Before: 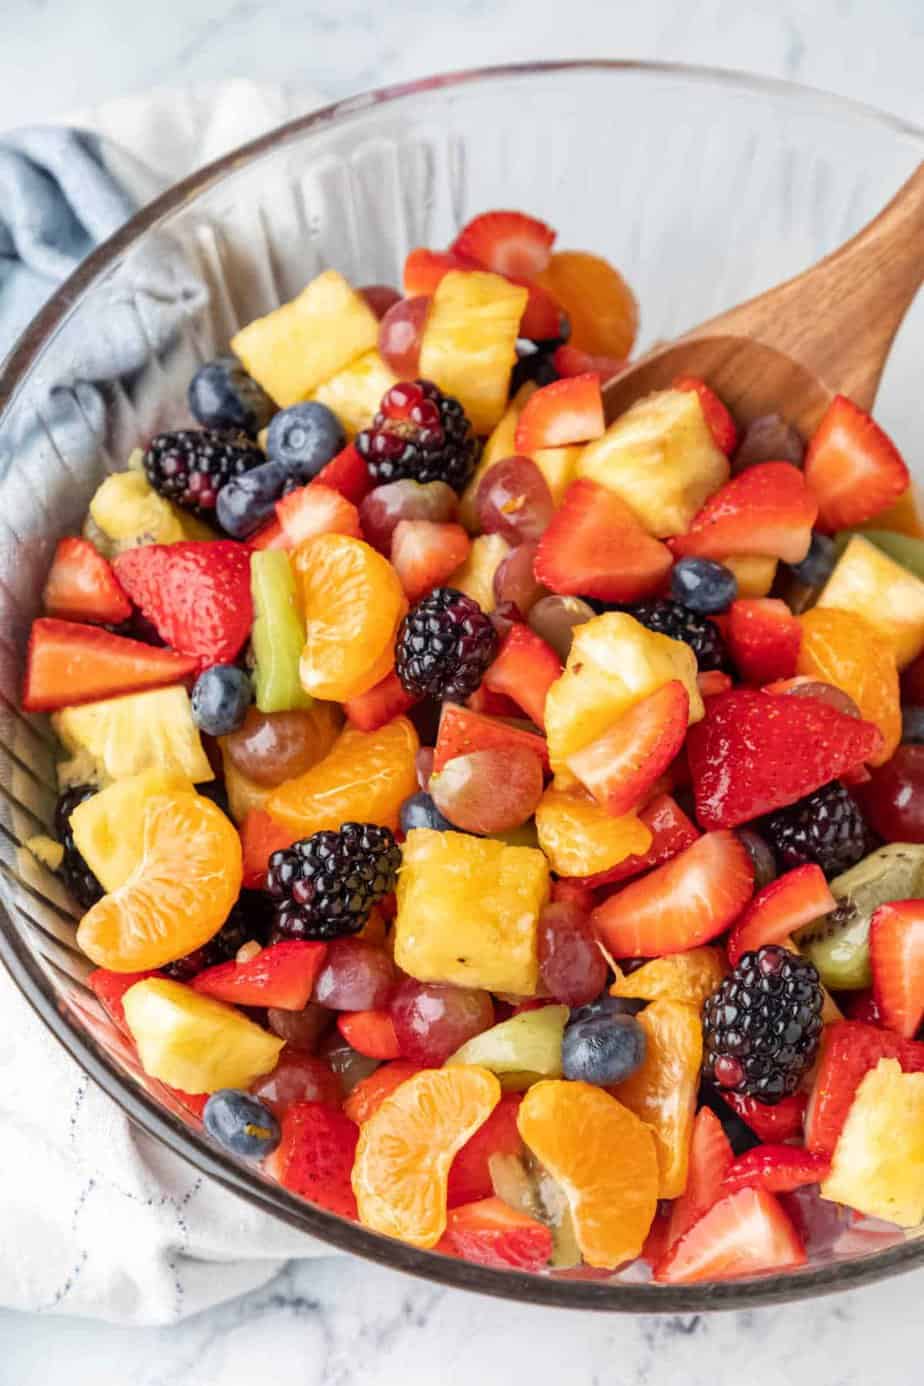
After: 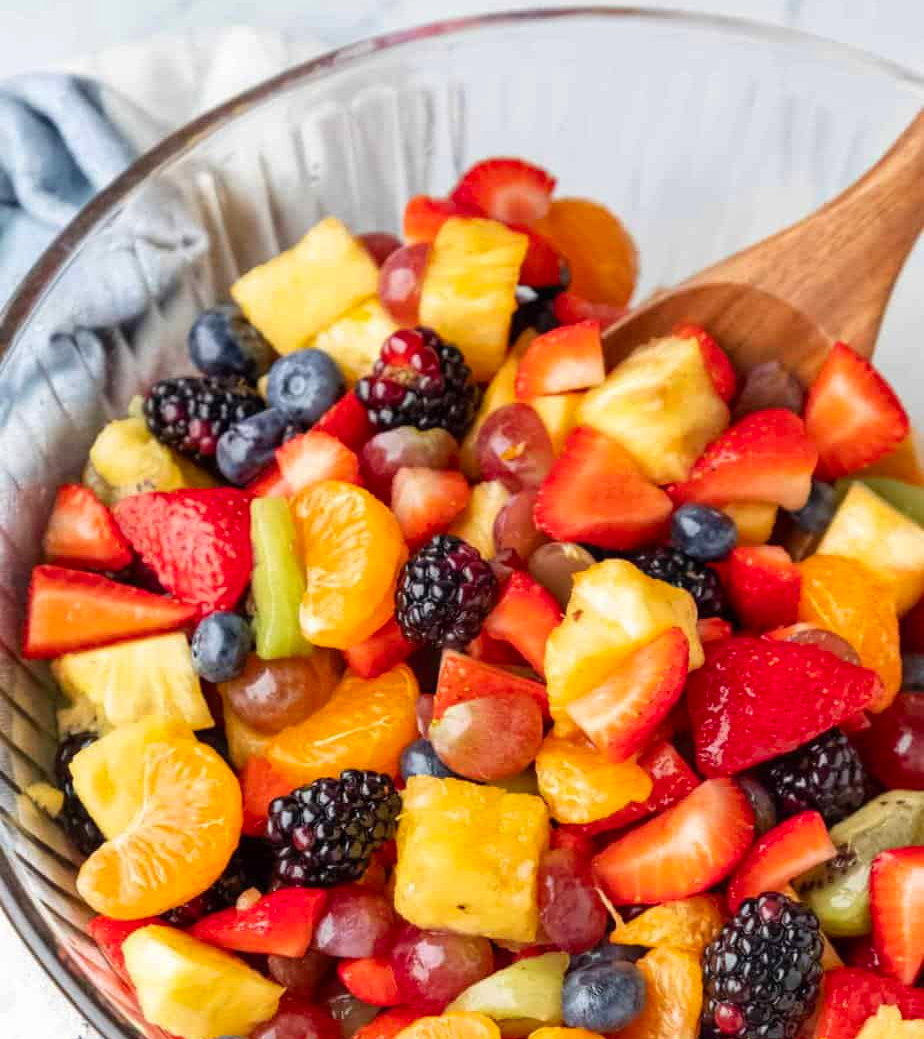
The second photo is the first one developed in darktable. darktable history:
contrast brightness saturation: contrast 0.04, saturation 0.16
crop: top 3.857%, bottom 21.132%
